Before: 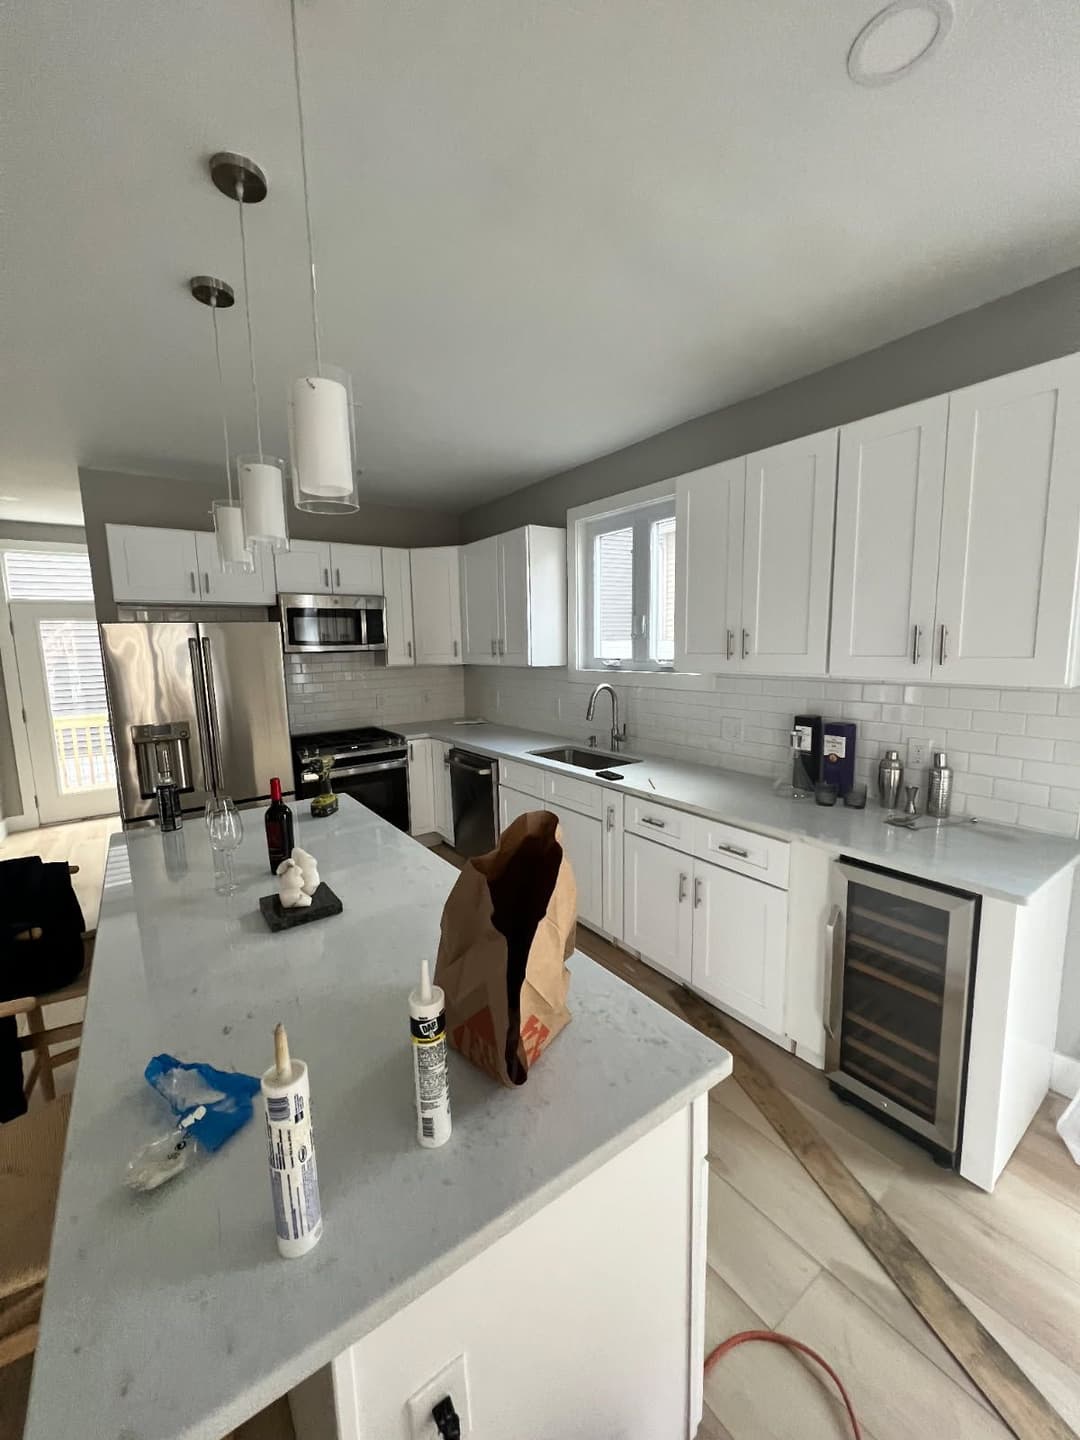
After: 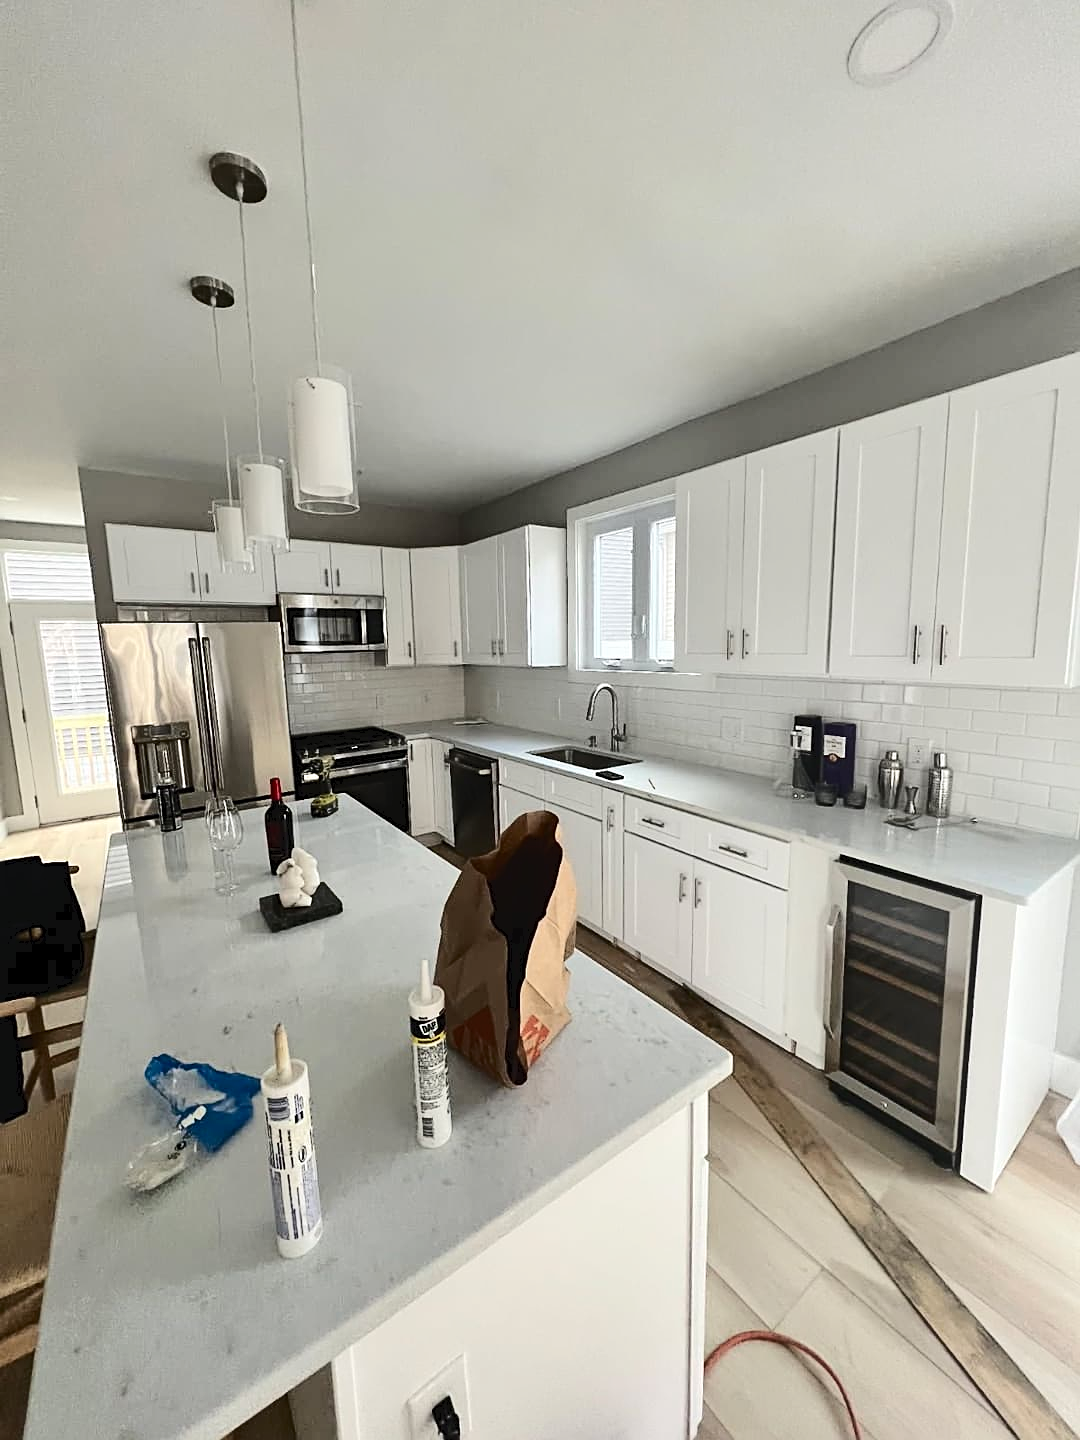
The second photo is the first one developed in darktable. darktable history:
tone curve: curves: ch0 [(0, 0) (0.003, 0.039) (0.011, 0.042) (0.025, 0.048) (0.044, 0.058) (0.069, 0.071) (0.1, 0.089) (0.136, 0.114) (0.177, 0.146) (0.224, 0.199) (0.277, 0.27) (0.335, 0.364) (0.399, 0.47) (0.468, 0.566) (0.543, 0.643) (0.623, 0.73) (0.709, 0.8) (0.801, 0.863) (0.898, 0.925) (1, 1)], color space Lab, independent channels, preserve colors none
sharpen: on, module defaults
